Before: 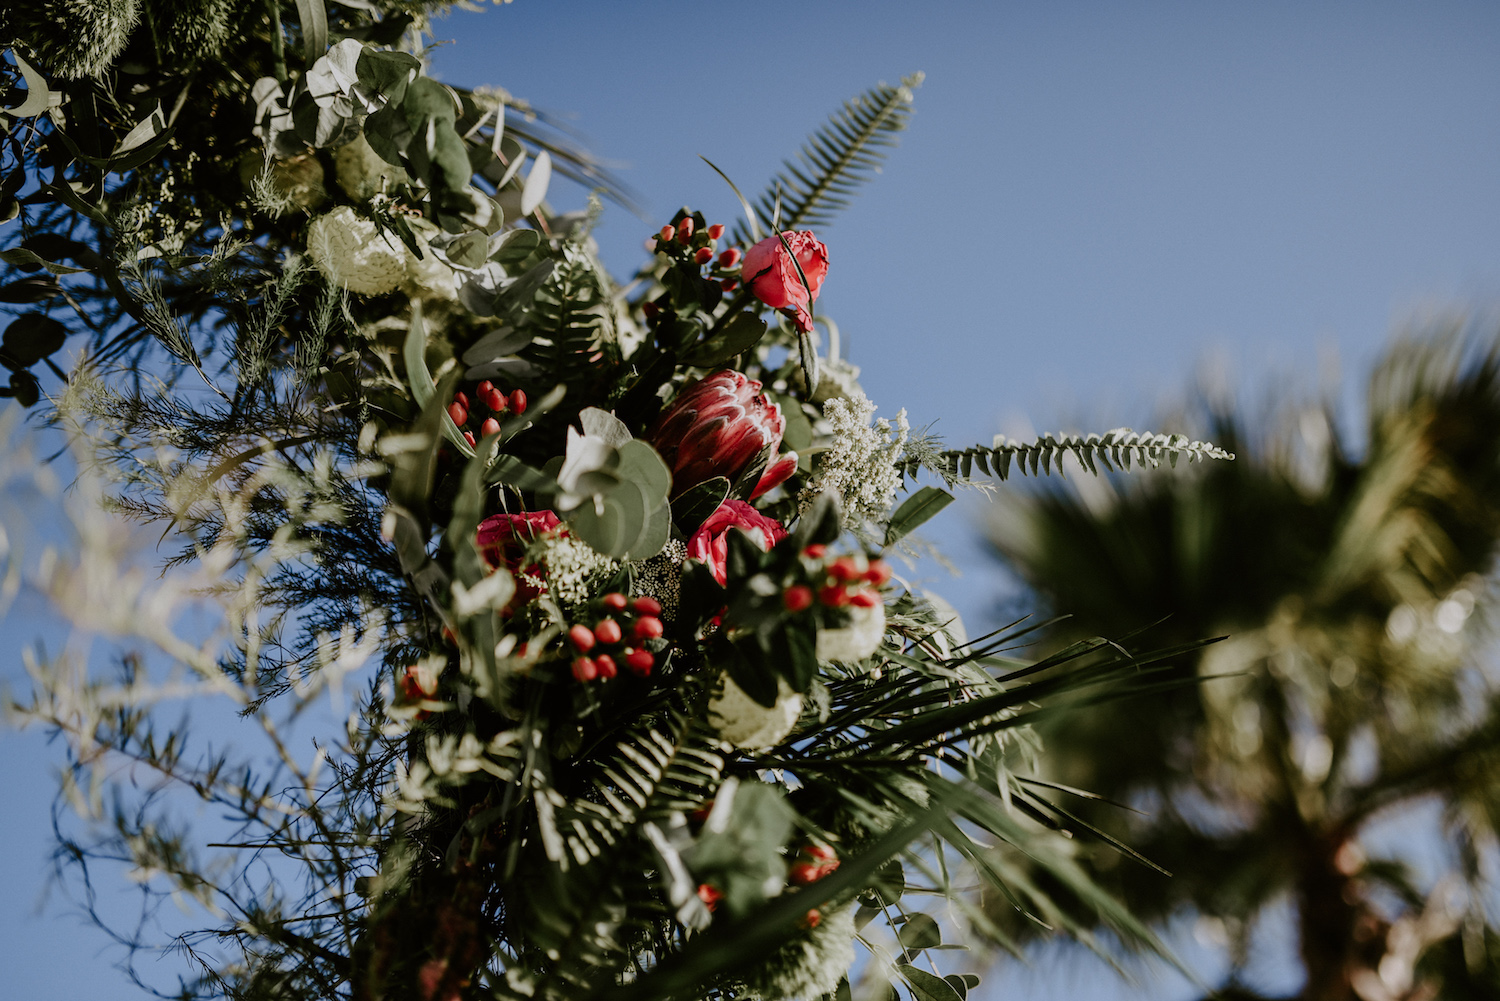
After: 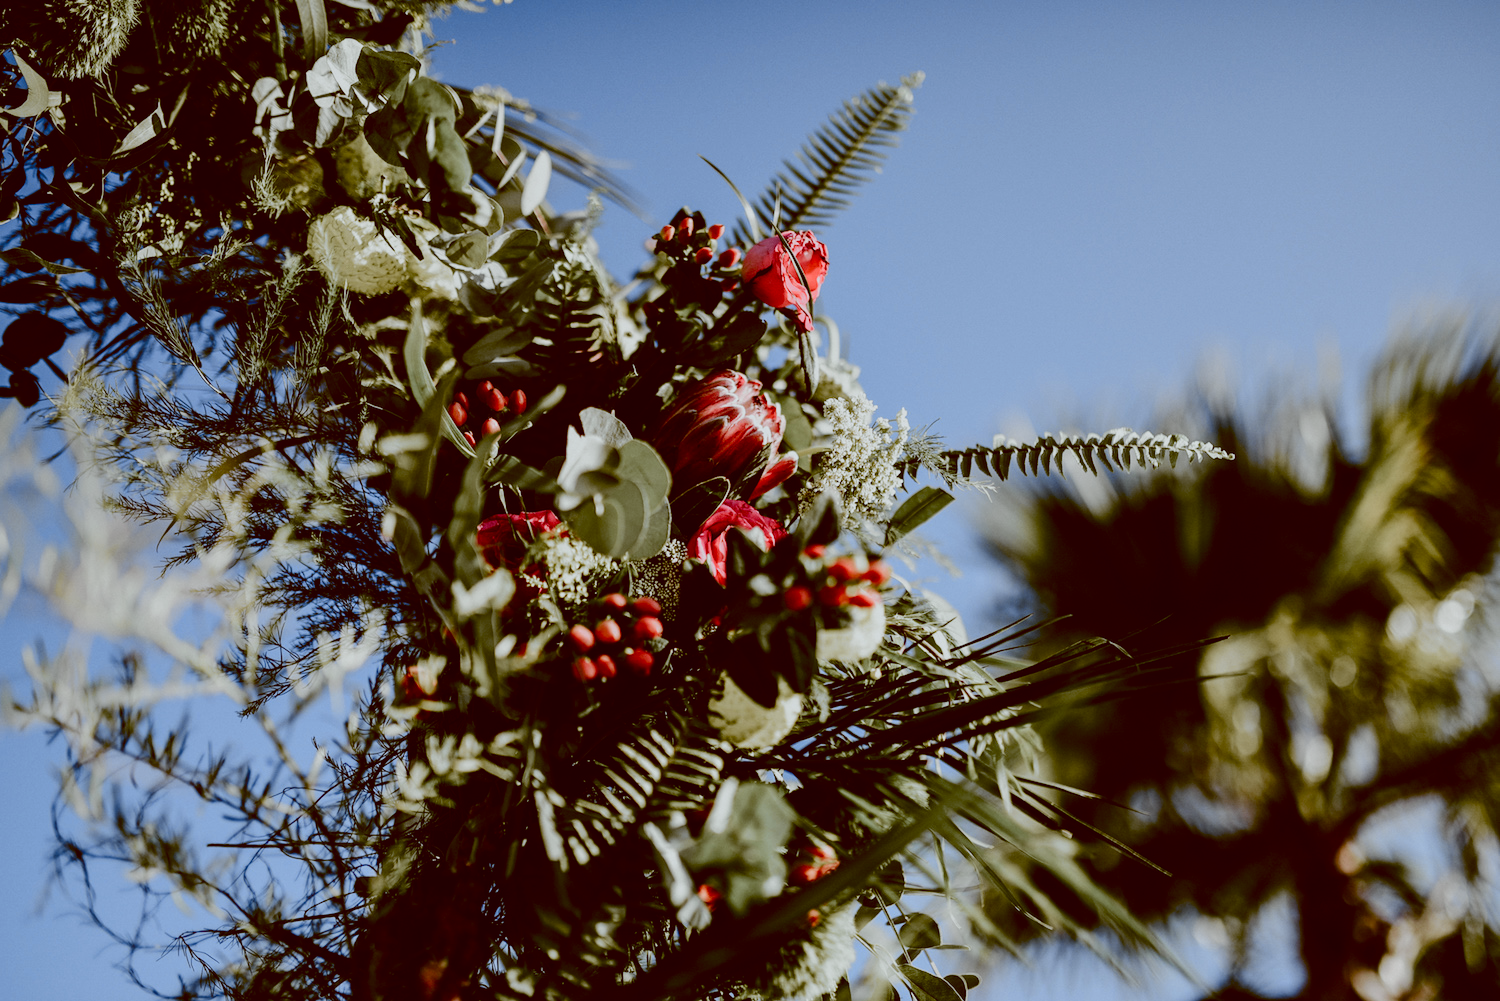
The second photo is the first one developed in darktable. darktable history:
color calibration: illuminant Planckian (black body), x 0.351, y 0.352, temperature 4794.27 K
tone curve: curves: ch0 [(0, 0) (0.037, 0.025) (0.131, 0.093) (0.275, 0.256) (0.476, 0.517) (0.607, 0.667) (0.691, 0.745) (0.789, 0.836) (0.911, 0.925) (0.997, 0.995)]; ch1 [(0, 0) (0.301, 0.3) (0.444, 0.45) (0.493, 0.495) (0.507, 0.503) (0.534, 0.533) (0.582, 0.58) (0.658, 0.693) (0.746, 0.77) (1, 1)]; ch2 [(0, 0) (0.246, 0.233) (0.36, 0.352) (0.415, 0.418) (0.476, 0.492) (0.502, 0.504) (0.525, 0.518) (0.539, 0.544) (0.586, 0.602) (0.634, 0.651) (0.706, 0.727) (0.853, 0.852) (1, 0.951)], color space Lab, independent channels, preserve colors none
color balance: lift [1, 1.015, 1.004, 0.985], gamma [1, 0.958, 0.971, 1.042], gain [1, 0.956, 0.977, 1.044]
